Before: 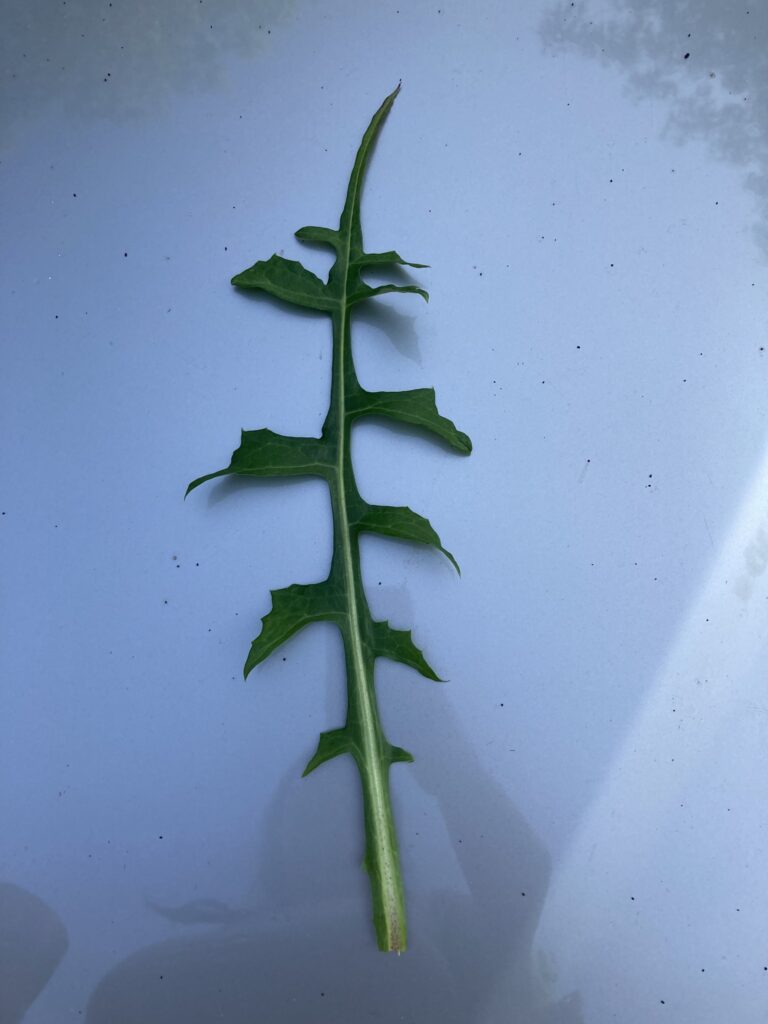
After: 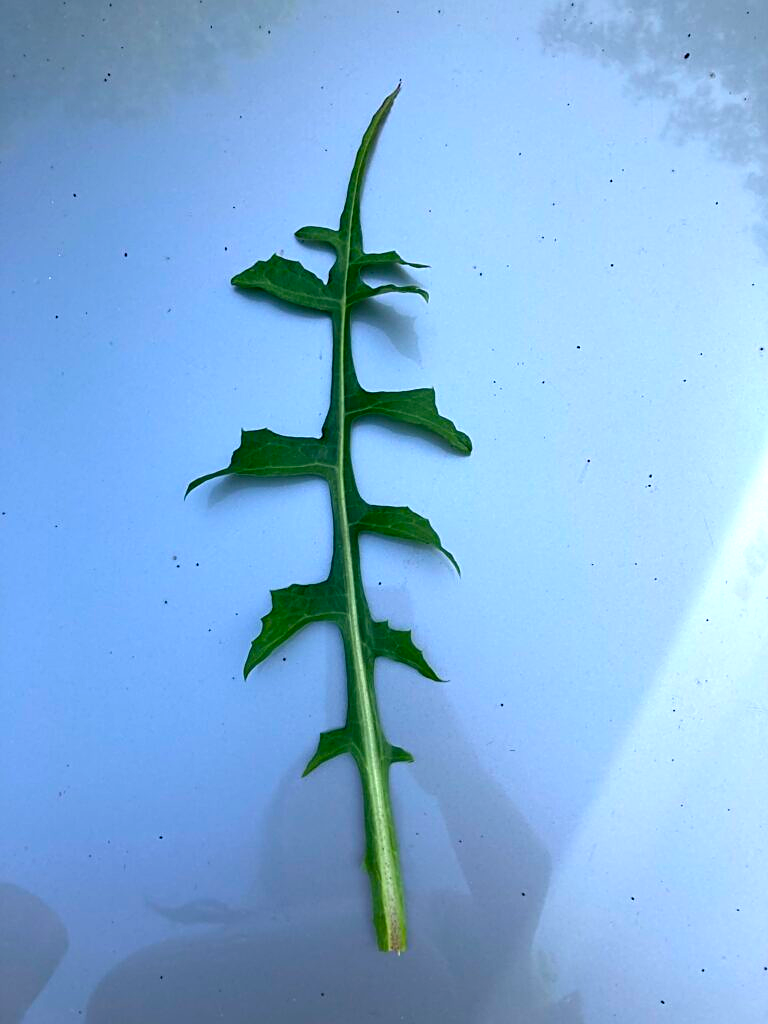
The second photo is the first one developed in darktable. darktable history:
sharpen: on, module defaults
color balance rgb: perceptual saturation grading › global saturation 25.251%
exposure: exposure 0.558 EV, compensate highlight preservation false
